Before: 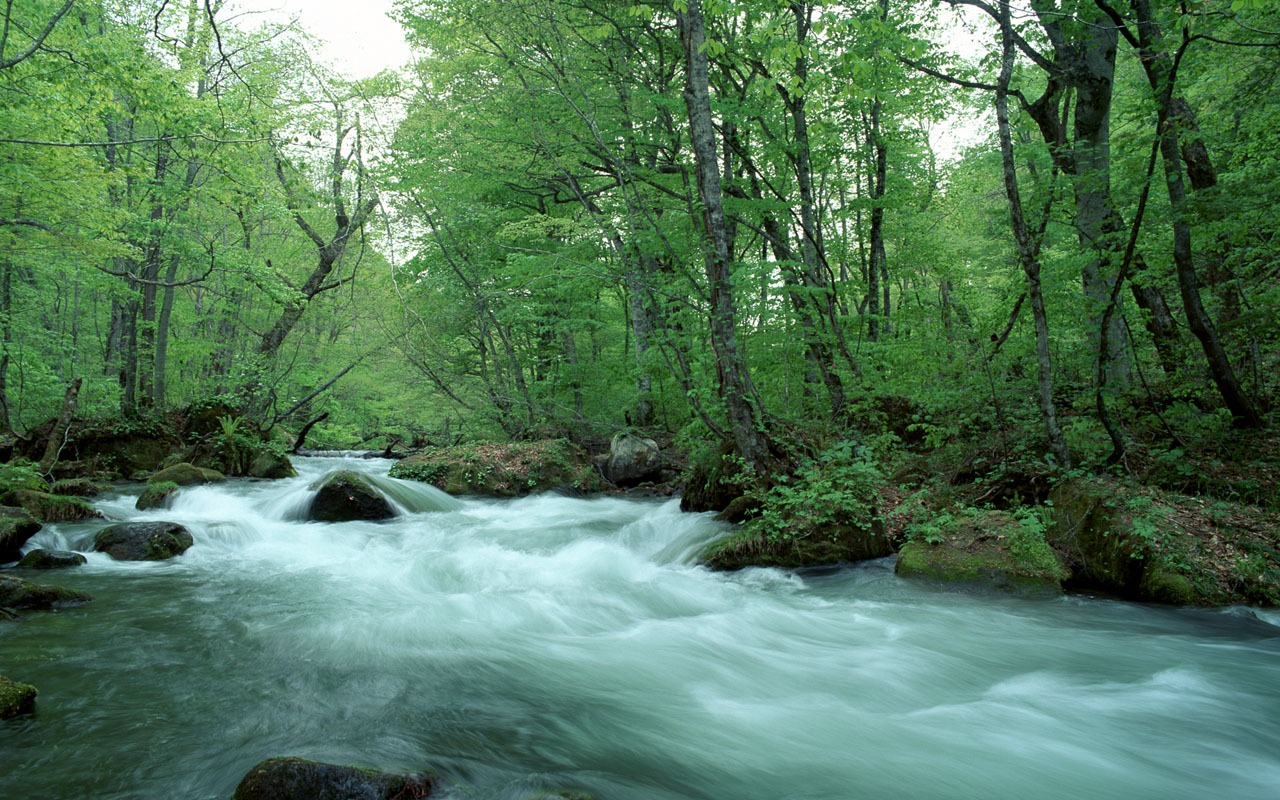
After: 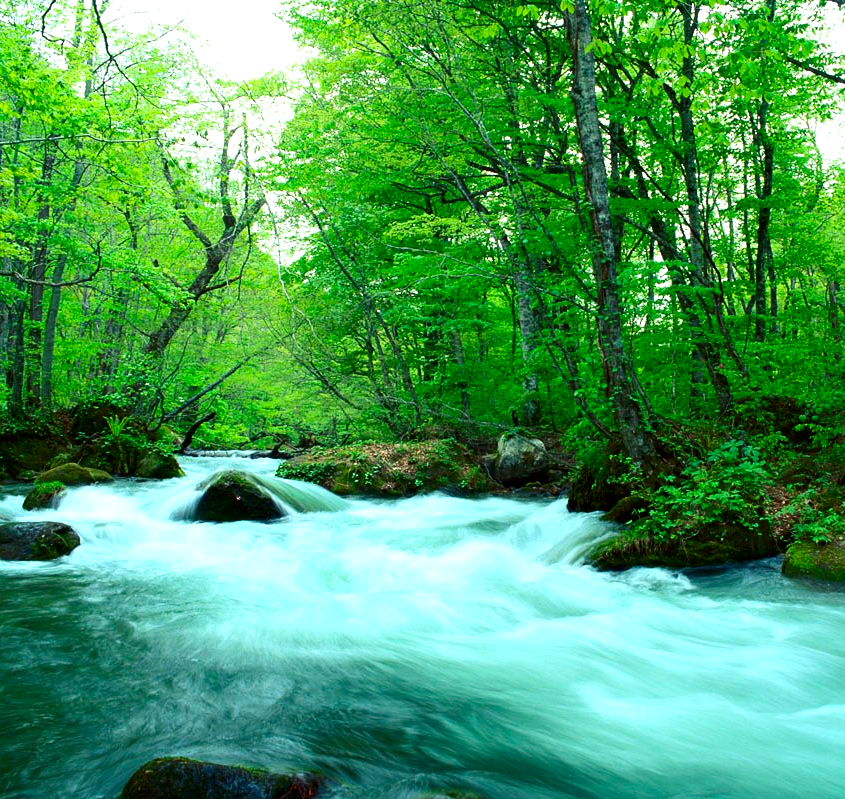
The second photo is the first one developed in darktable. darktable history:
crop and rotate: left 8.828%, right 25.129%
exposure: black level correction 0, exposure 0.699 EV, compensate exposure bias true, compensate highlight preservation false
color balance rgb: linear chroma grading › global chroma 14.952%, perceptual saturation grading › global saturation 19.736%
contrast brightness saturation: contrast 0.19, brightness -0.103, saturation 0.213
